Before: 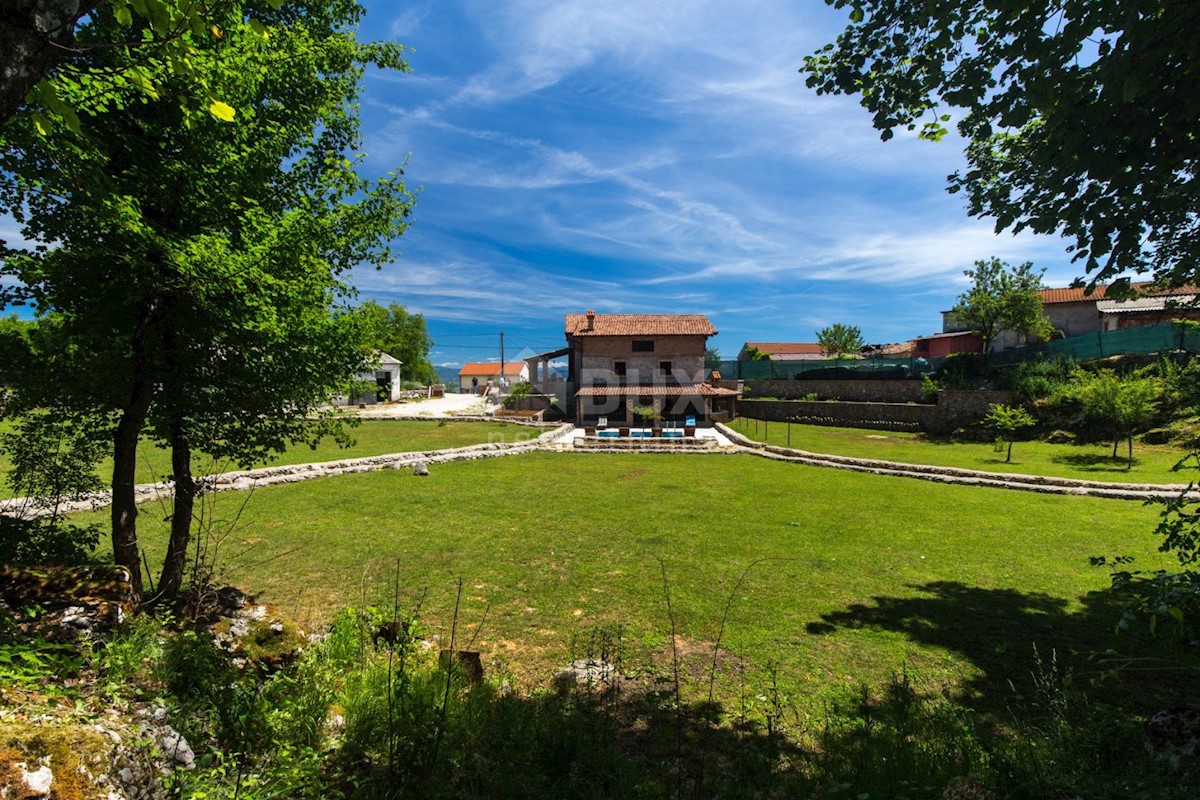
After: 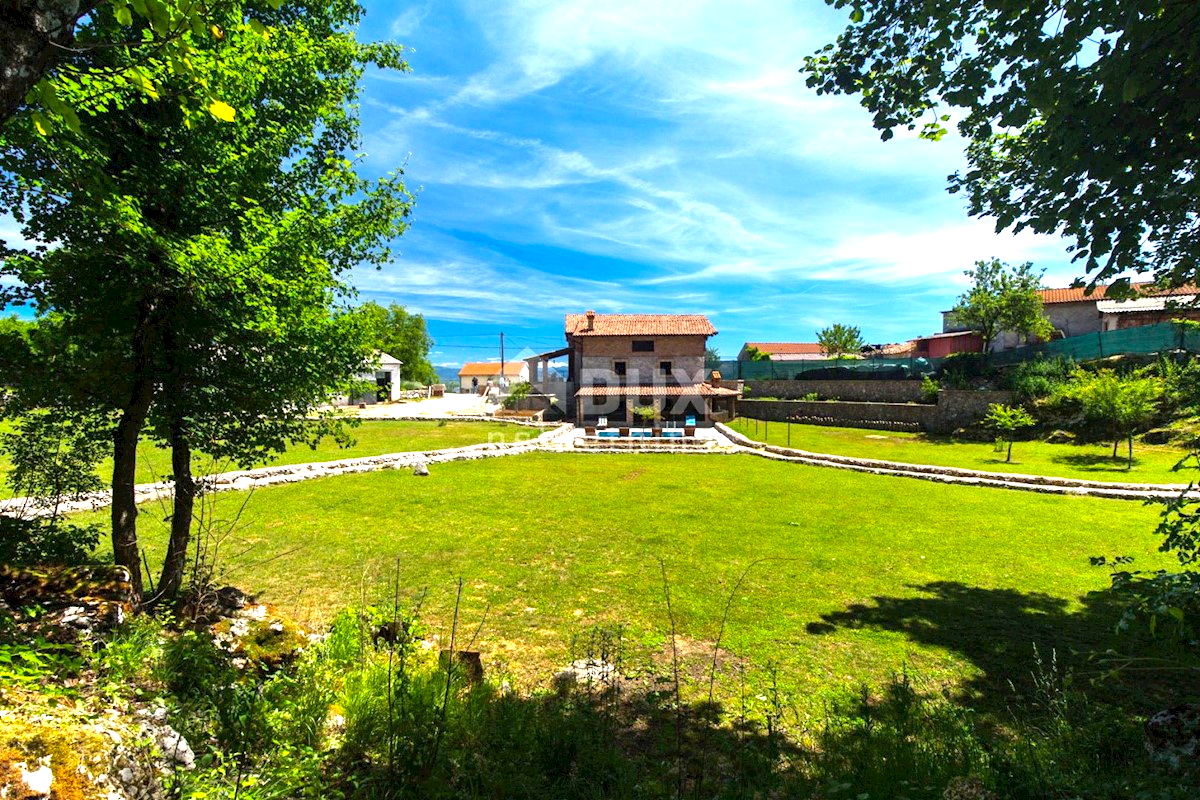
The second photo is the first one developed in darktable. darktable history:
exposure: black level correction 0.001, exposure 1.116 EV, compensate highlight preservation false
color balance: output saturation 110%
